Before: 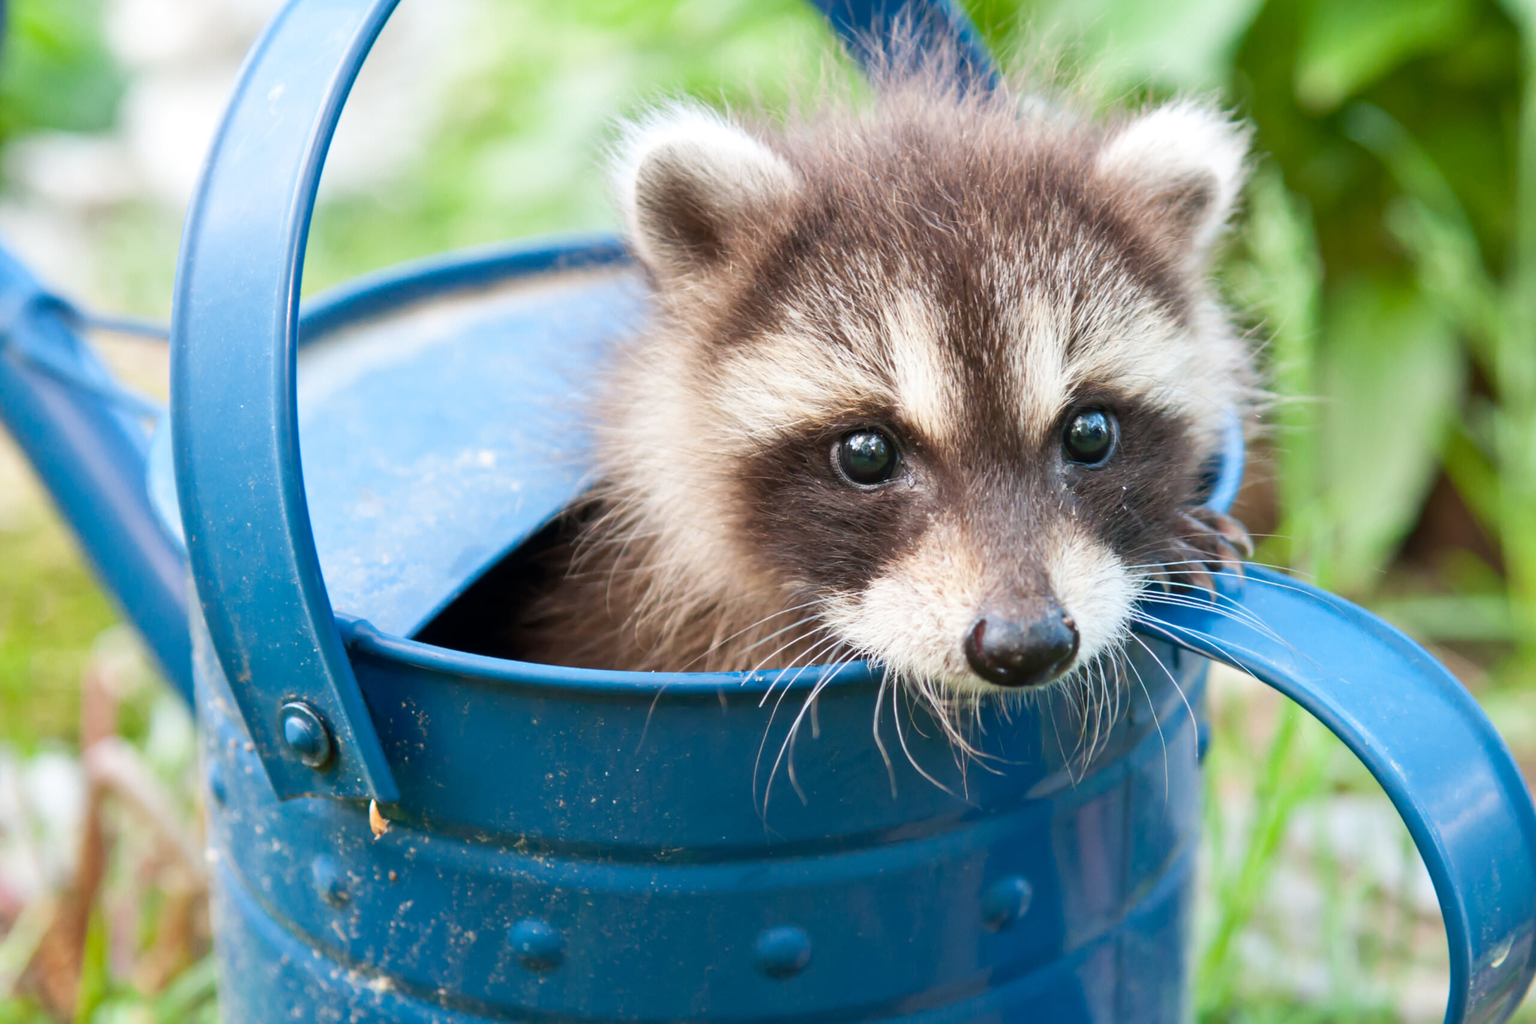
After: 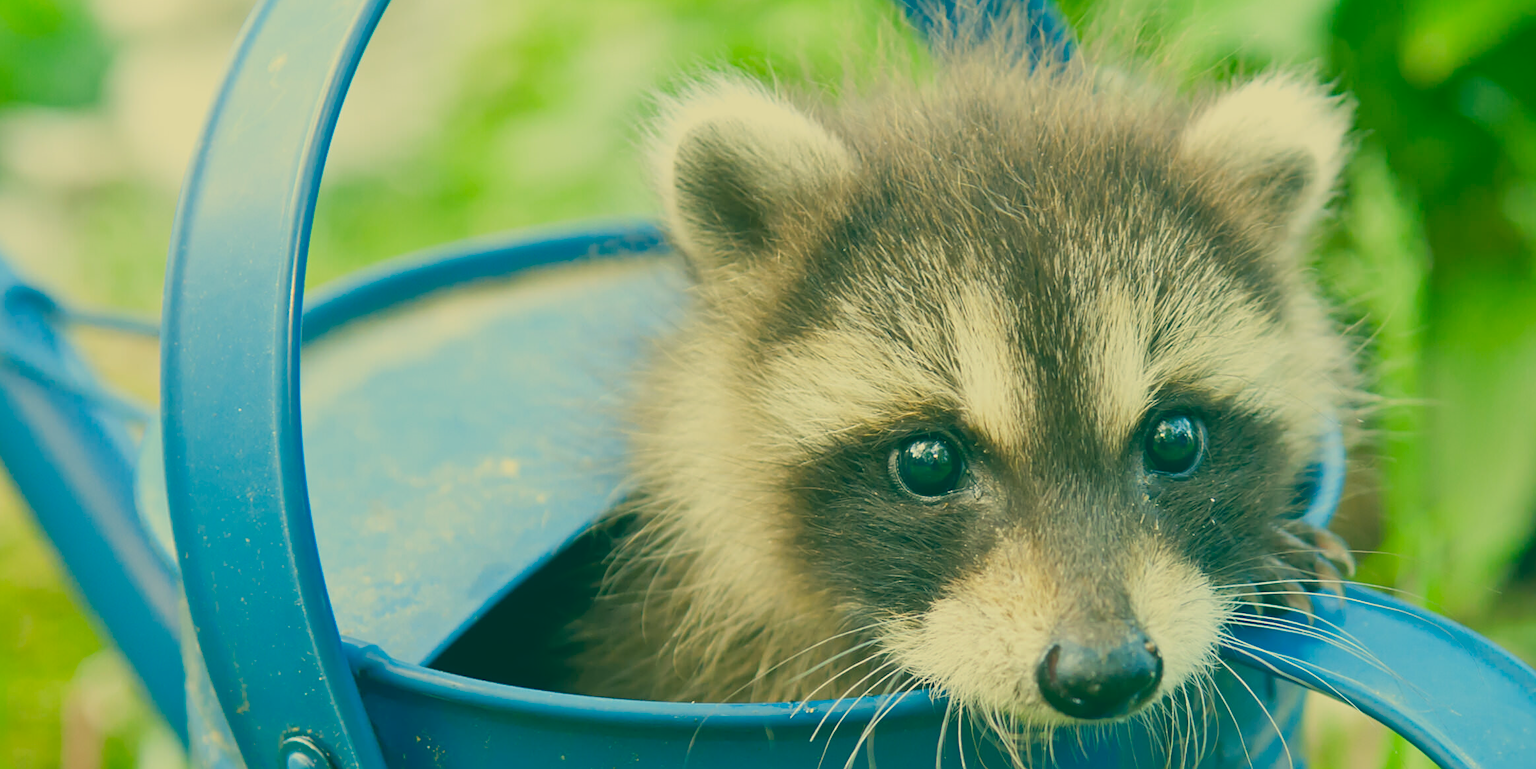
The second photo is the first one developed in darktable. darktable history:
color correction: highlights a* 1.82, highlights b* 33.99, shadows a* -35.92, shadows b* -6.12
crop: left 1.604%, top 3.403%, right 7.667%, bottom 28.433%
sharpen: on, module defaults
contrast brightness saturation: contrast -0.291
